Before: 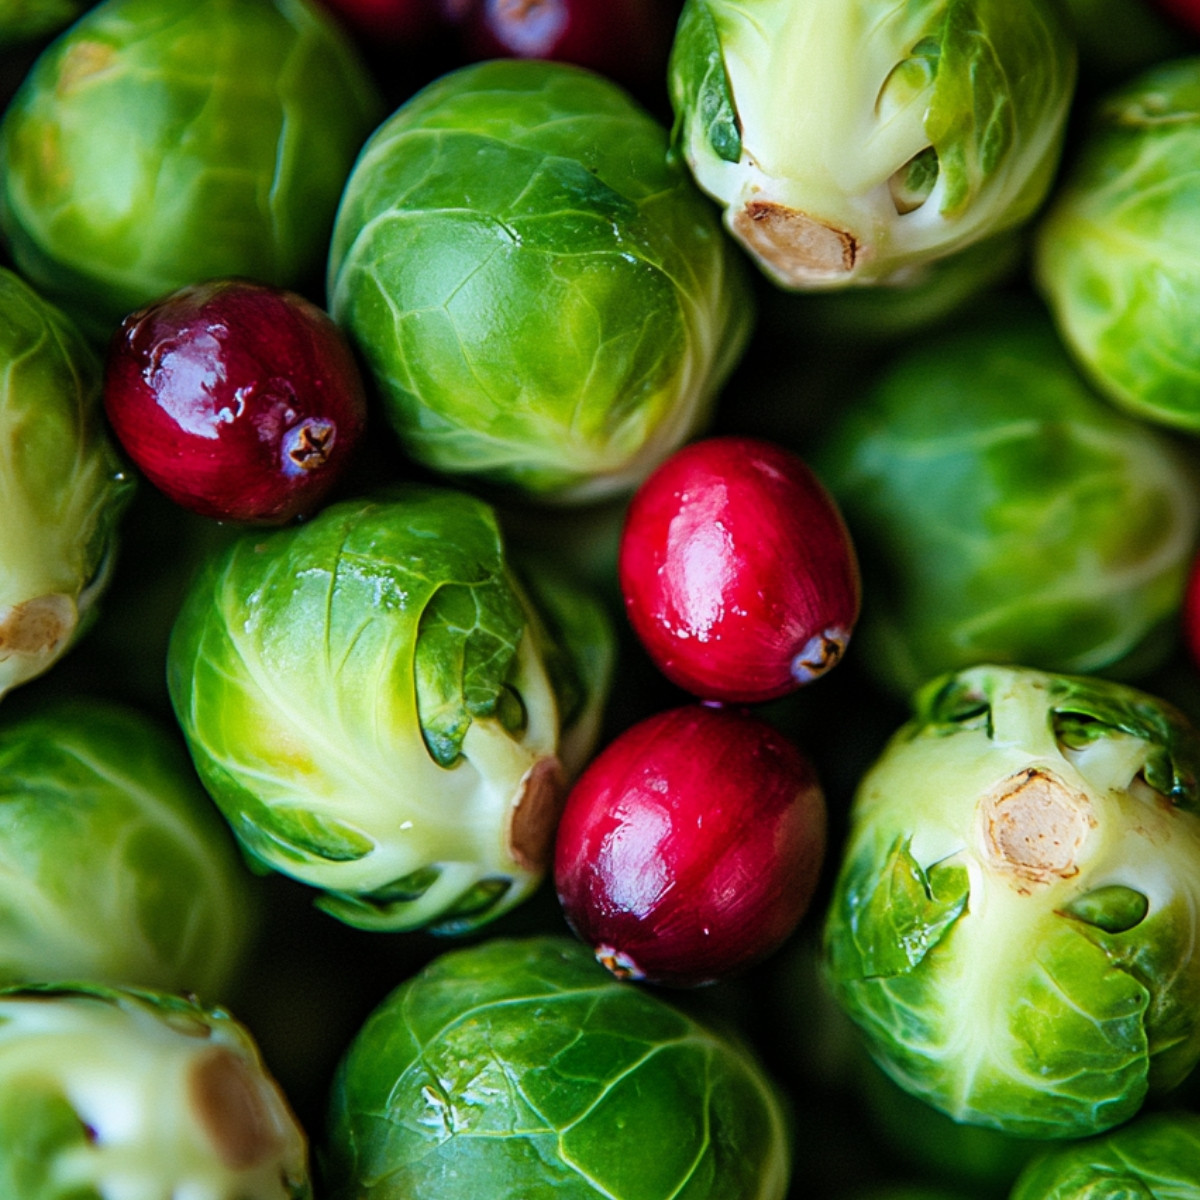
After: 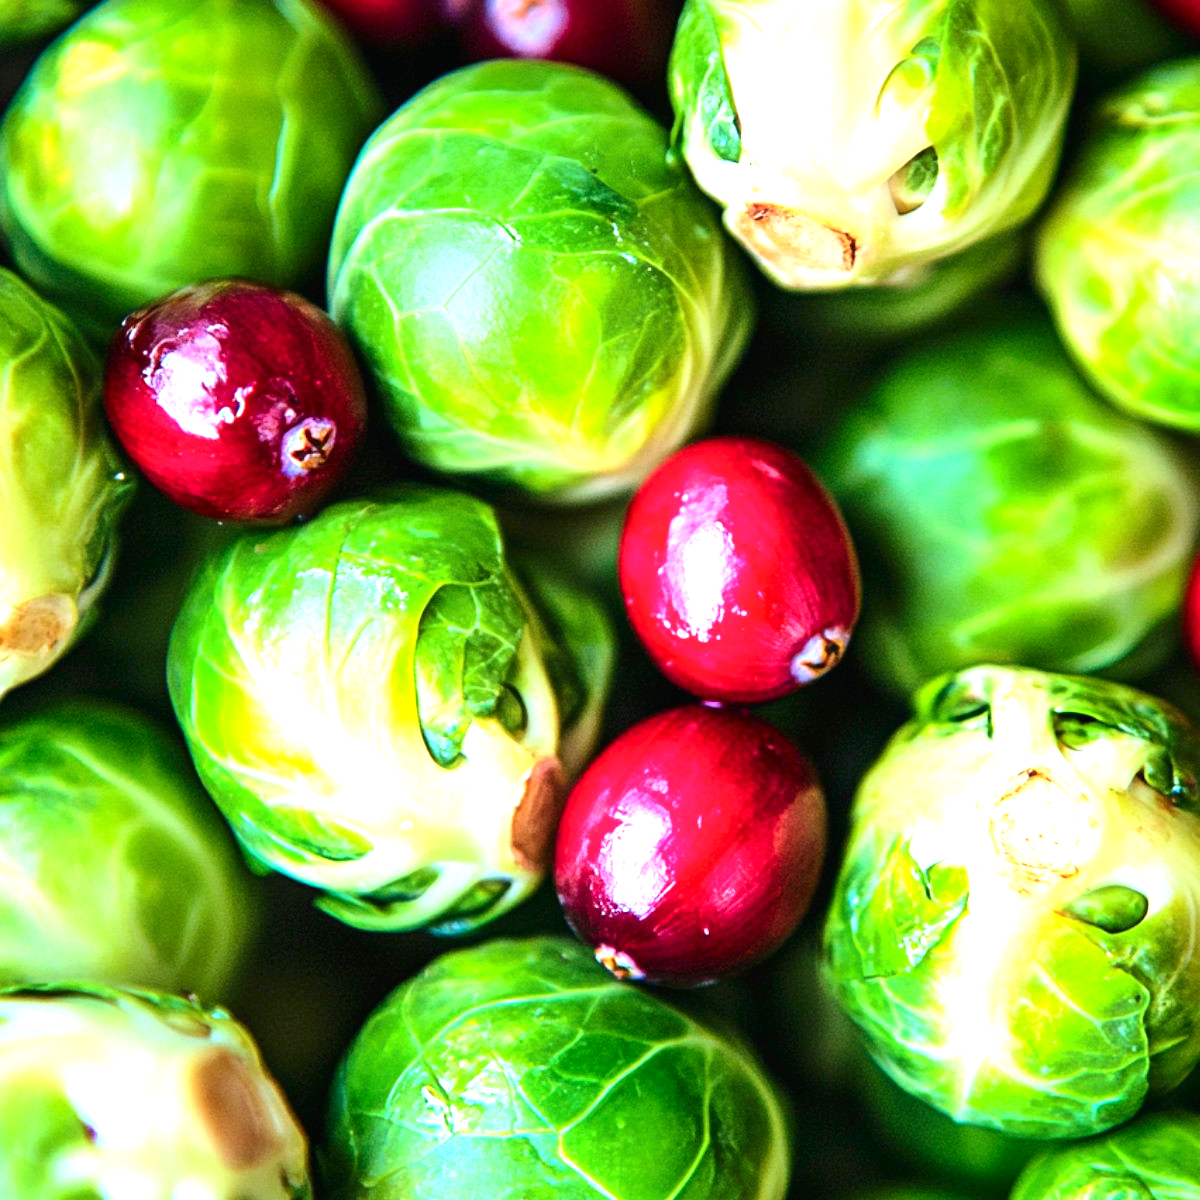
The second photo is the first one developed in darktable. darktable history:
exposure: black level correction 0, exposure 1.741 EV, compensate exposure bias true, compensate highlight preservation false
tone equalizer: -7 EV 0.13 EV, smoothing diameter 25%, edges refinement/feathering 10, preserve details guided filter
tone curve: curves: ch0 [(0, 0.01) (0.037, 0.032) (0.131, 0.108) (0.275, 0.258) (0.483, 0.512) (0.61, 0.661) (0.696, 0.742) (0.792, 0.834) (0.911, 0.936) (0.997, 0.995)]; ch1 [(0, 0) (0.308, 0.29) (0.425, 0.411) (0.503, 0.502) (0.551, 0.563) (0.683, 0.706) (0.746, 0.77) (1, 1)]; ch2 [(0, 0) (0.246, 0.233) (0.36, 0.352) (0.415, 0.415) (0.485, 0.487) (0.502, 0.502) (0.525, 0.523) (0.545, 0.552) (0.587, 0.6) (0.636, 0.652) (0.711, 0.729) (0.845, 0.855) (0.998, 0.977)], color space Lab, independent channels, preserve colors none
